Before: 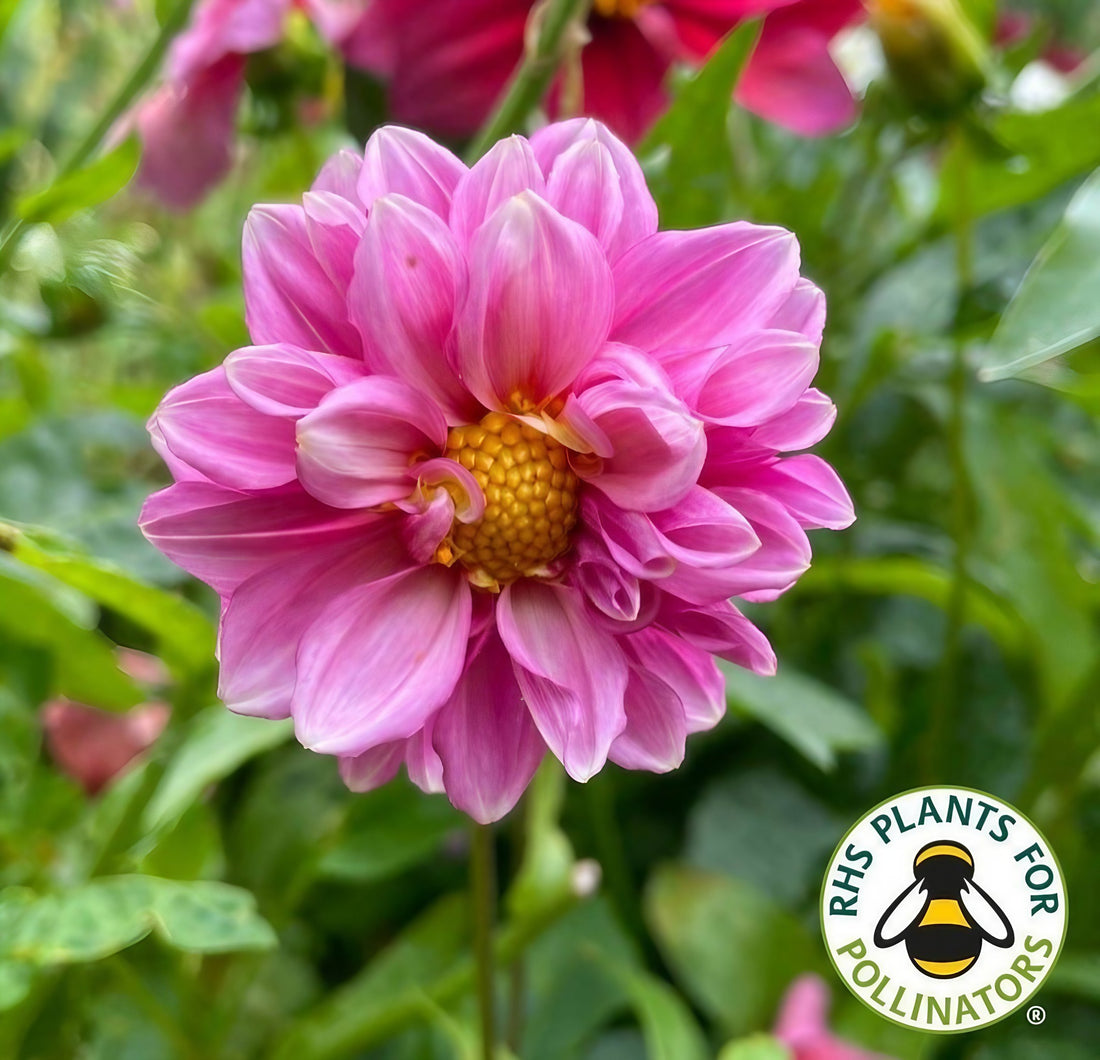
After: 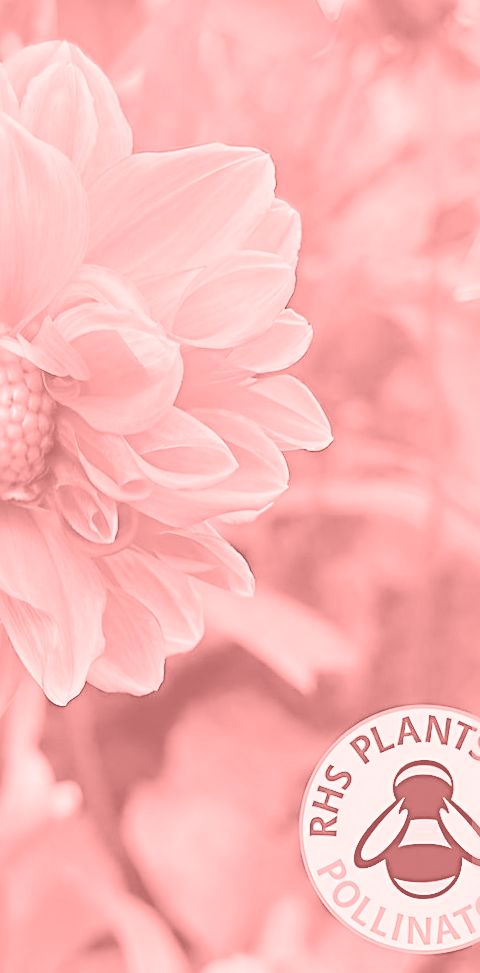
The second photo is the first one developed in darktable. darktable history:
crop: left 47.628%, top 6.643%, right 7.874%
sharpen: radius 3.119
tone curve: curves: ch0 [(0, 0) (0.094, 0.039) (0.243, 0.155) (0.411, 0.482) (0.479, 0.583) (0.654, 0.742) (0.793, 0.851) (0.994, 0.974)]; ch1 [(0, 0) (0.161, 0.092) (0.35, 0.33) (0.392, 0.392) (0.456, 0.456) (0.505, 0.502) (0.537, 0.518) (0.553, 0.53) (0.573, 0.569) (0.718, 0.718) (1, 1)]; ch2 [(0, 0) (0.346, 0.362) (0.411, 0.412) (0.502, 0.502) (0.531, 0.521) (0.576, 0.553) (0.615, 0.621) (1, 1)], color space Lab, independent channels, preserve colors none
rotate and perspective: rotation -0.45°, automatic cropping original format, crop left 0.008, crop right 0.992, crop top 0.012, crop bottom 0.988
color zones: curves: ch0 [(0.224, 0.526) (0.75, 0.5)]; ch1 [(0.055, 0.526) (0.224, 0.761) (0.377, 0.526) (0.75, 0.5)]
exposure: black level correction -0.023, exposure 1.397 EV, compensate highlight preservation false
colorize: saturation 51%, source mix 50.67%, lightness 50.67%
